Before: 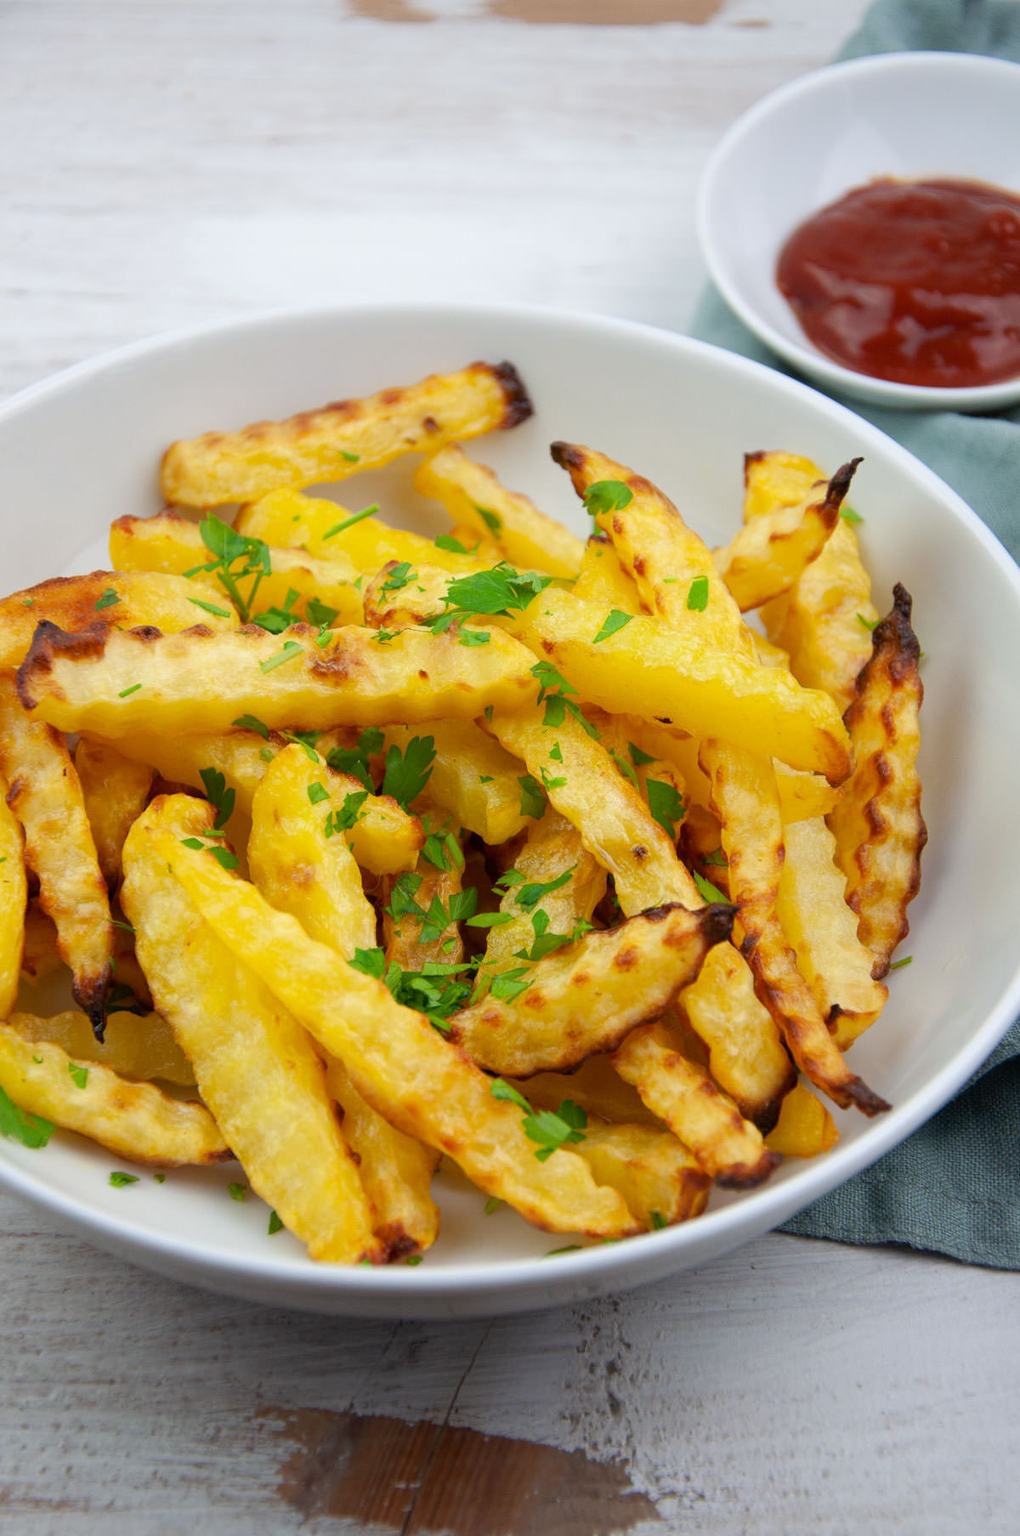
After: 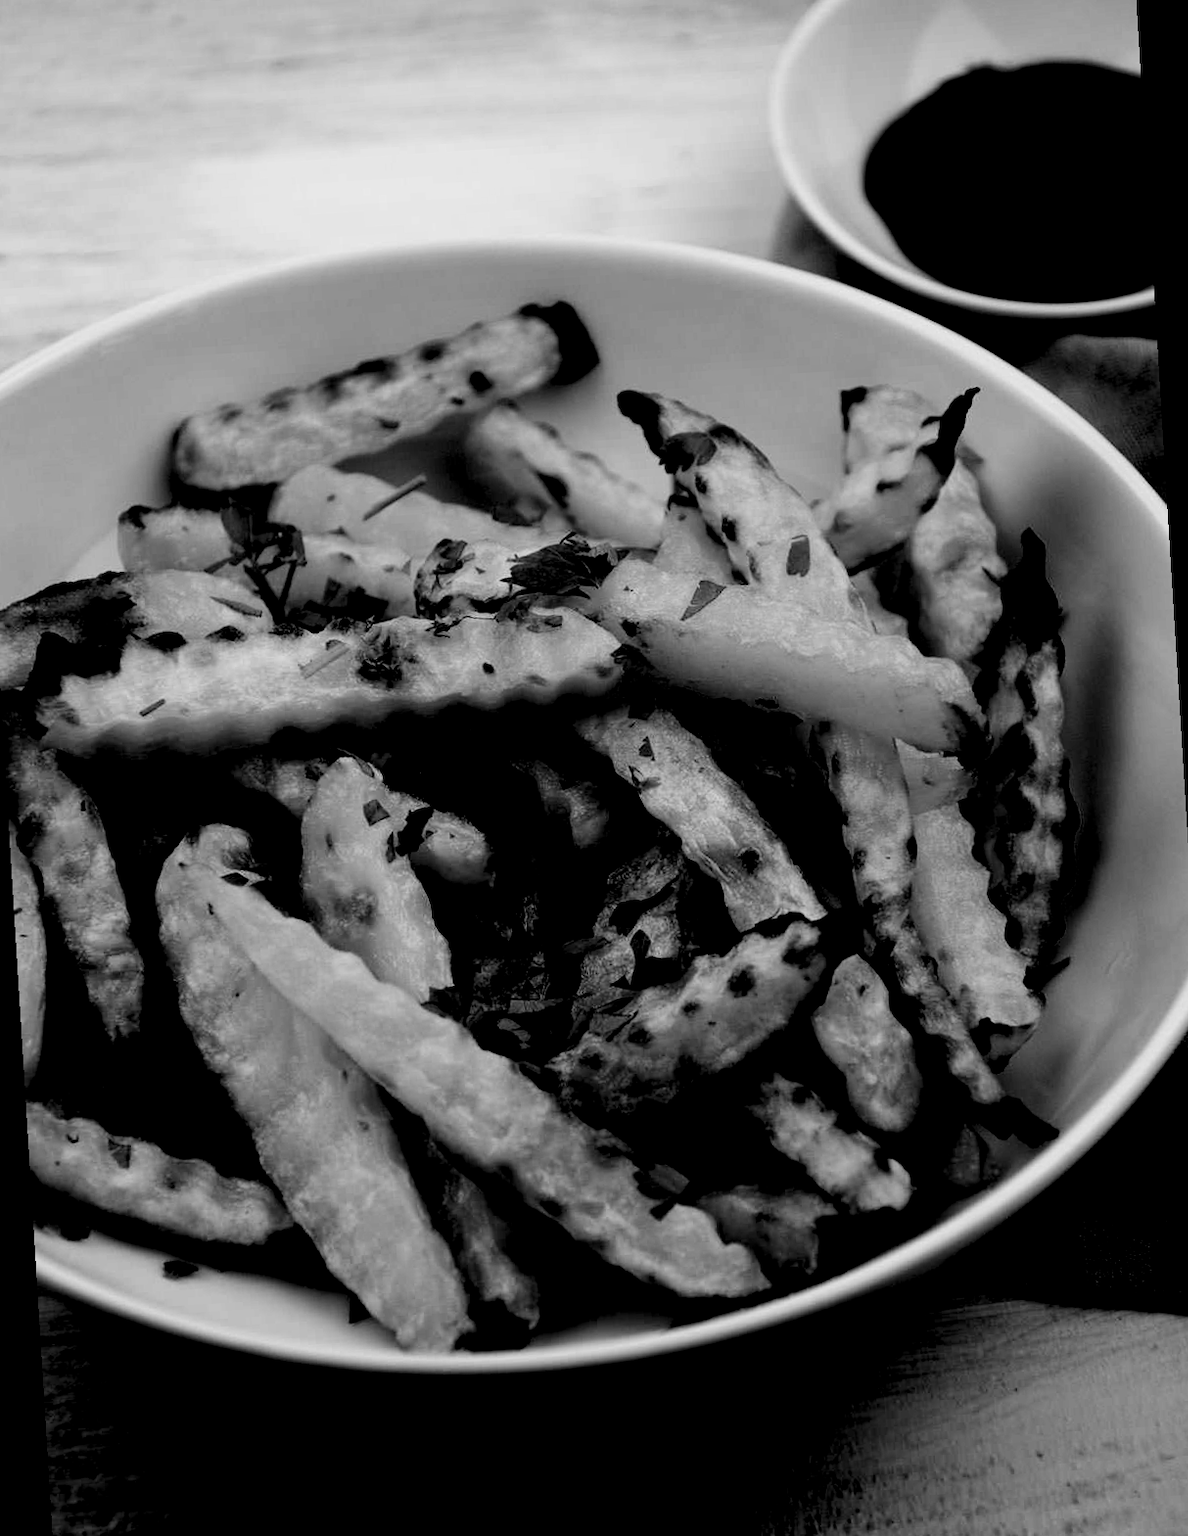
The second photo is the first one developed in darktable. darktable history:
levels: levels [0.514, 0.759, 1]
crop: top 0.05%, bottom 0.098%
rotate and perspective: rotation -3.52°, crop left 0.036, crop right 0.964, crop top 0.081, crop bottom 0.919
monochrome: size 1
contrast brightness saturation: contrast 0.21, brightness -0.11, saturation 0.21
